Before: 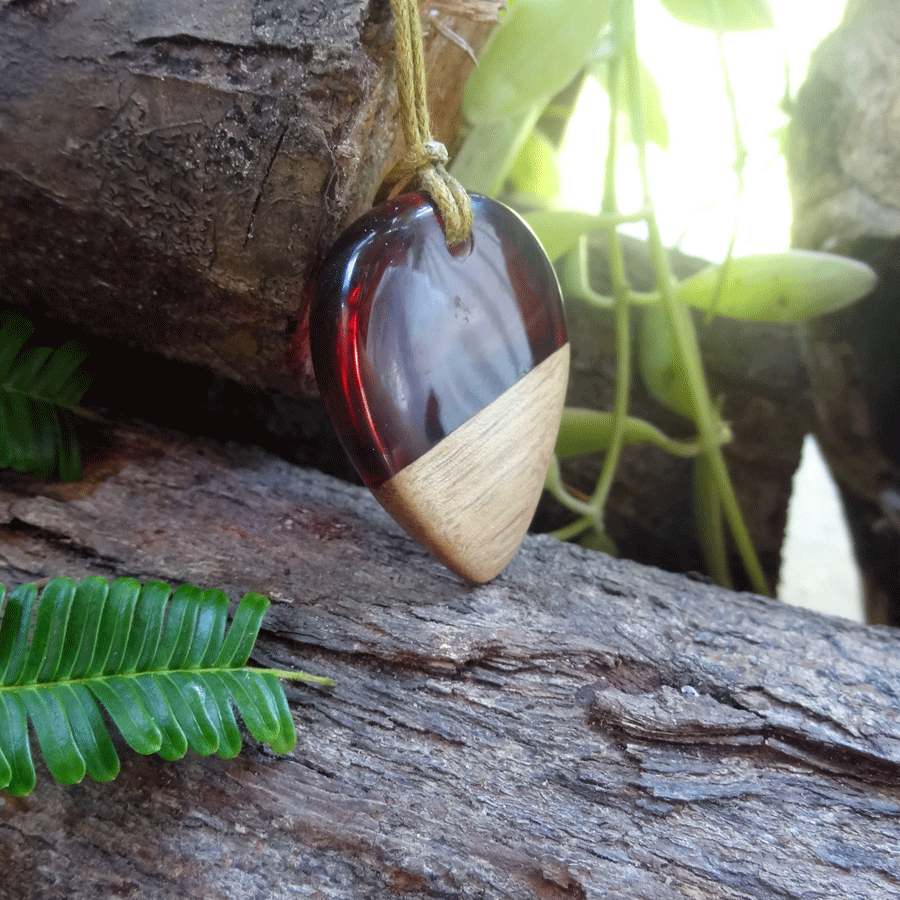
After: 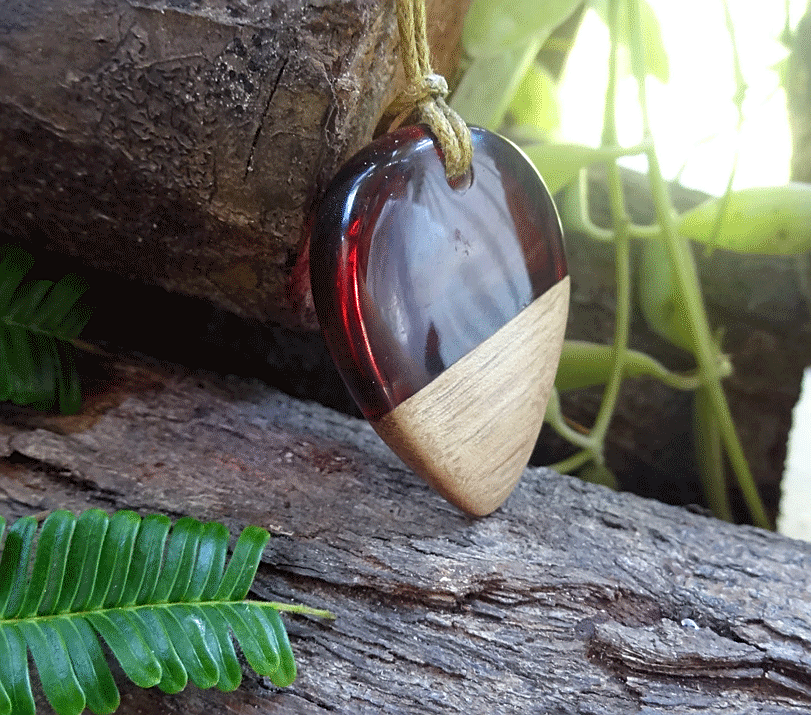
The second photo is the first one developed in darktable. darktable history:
crop: top 7.451%, right 9.831%, bottom 12.054%
sharpen: on, module defaults
